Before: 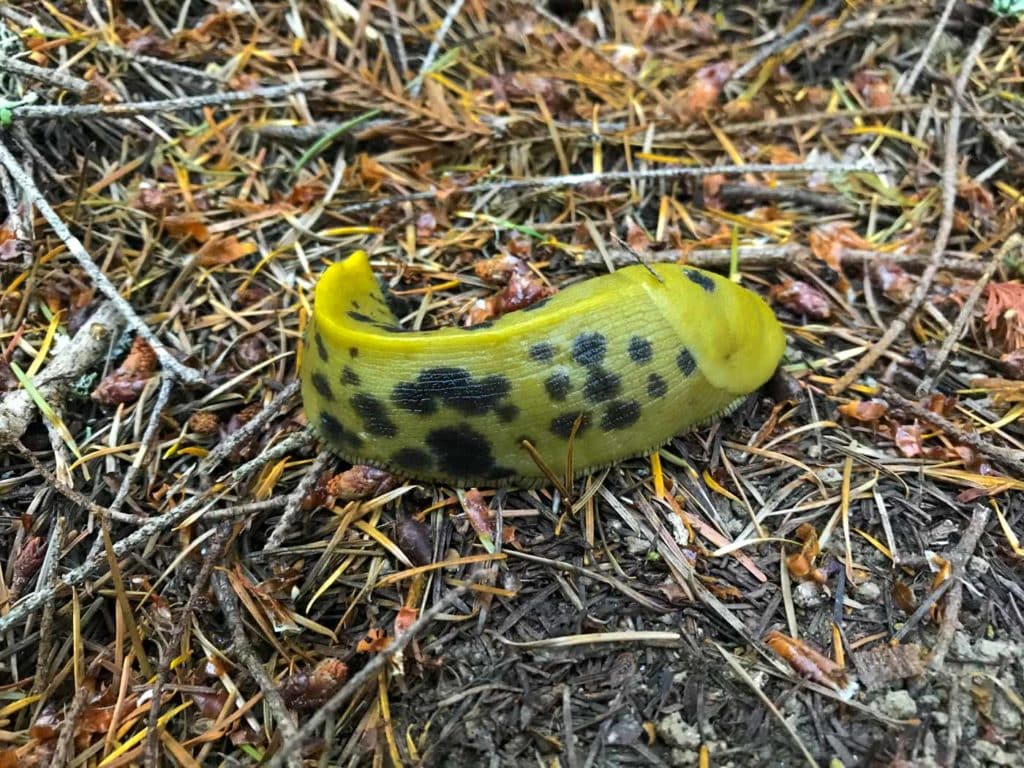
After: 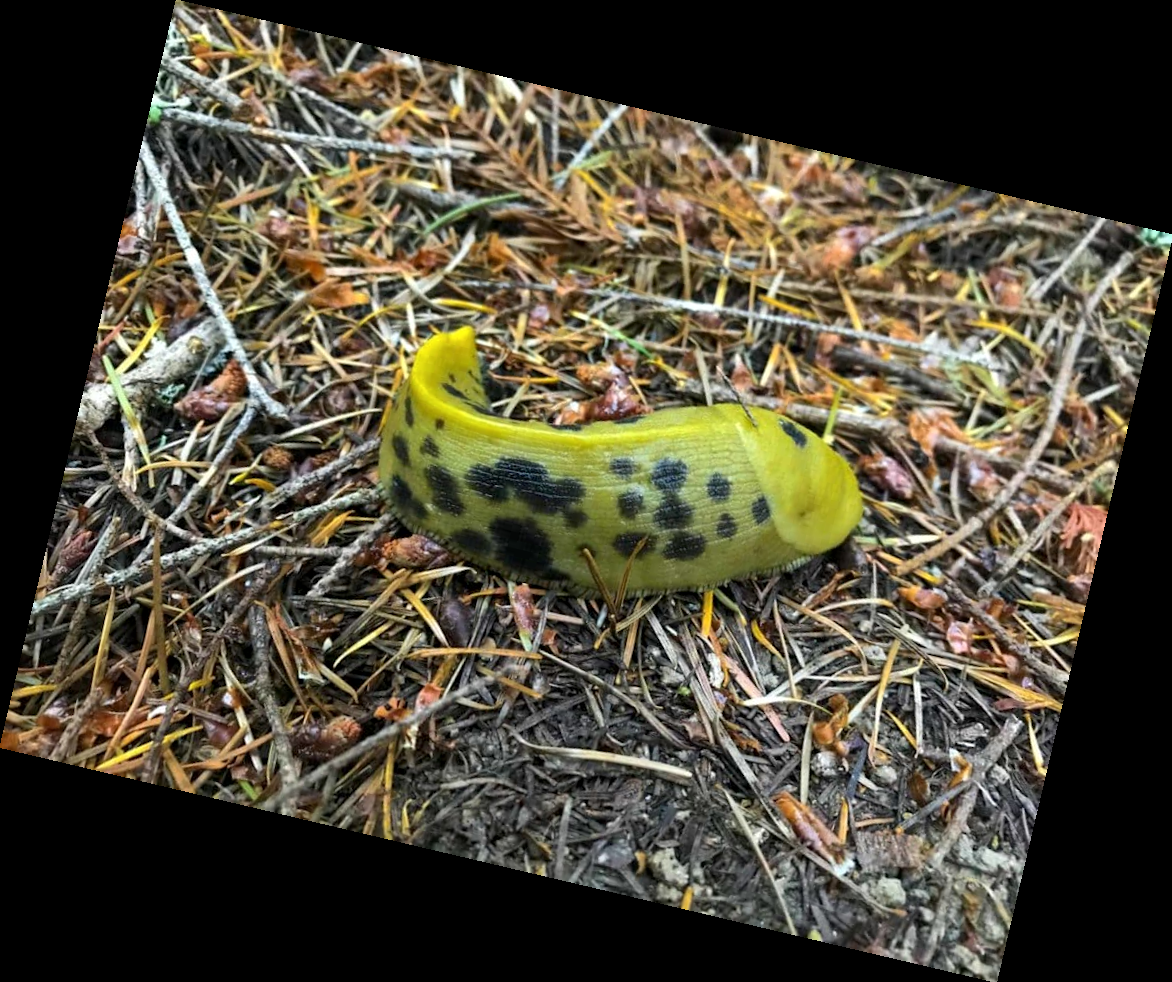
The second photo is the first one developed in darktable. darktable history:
local contrast: mode bilateral grid, contrast 20, coarseness 50, detail 120%, midtone range 0.2
rotate and perspective: rotation 13.27°, automatic cropping off
